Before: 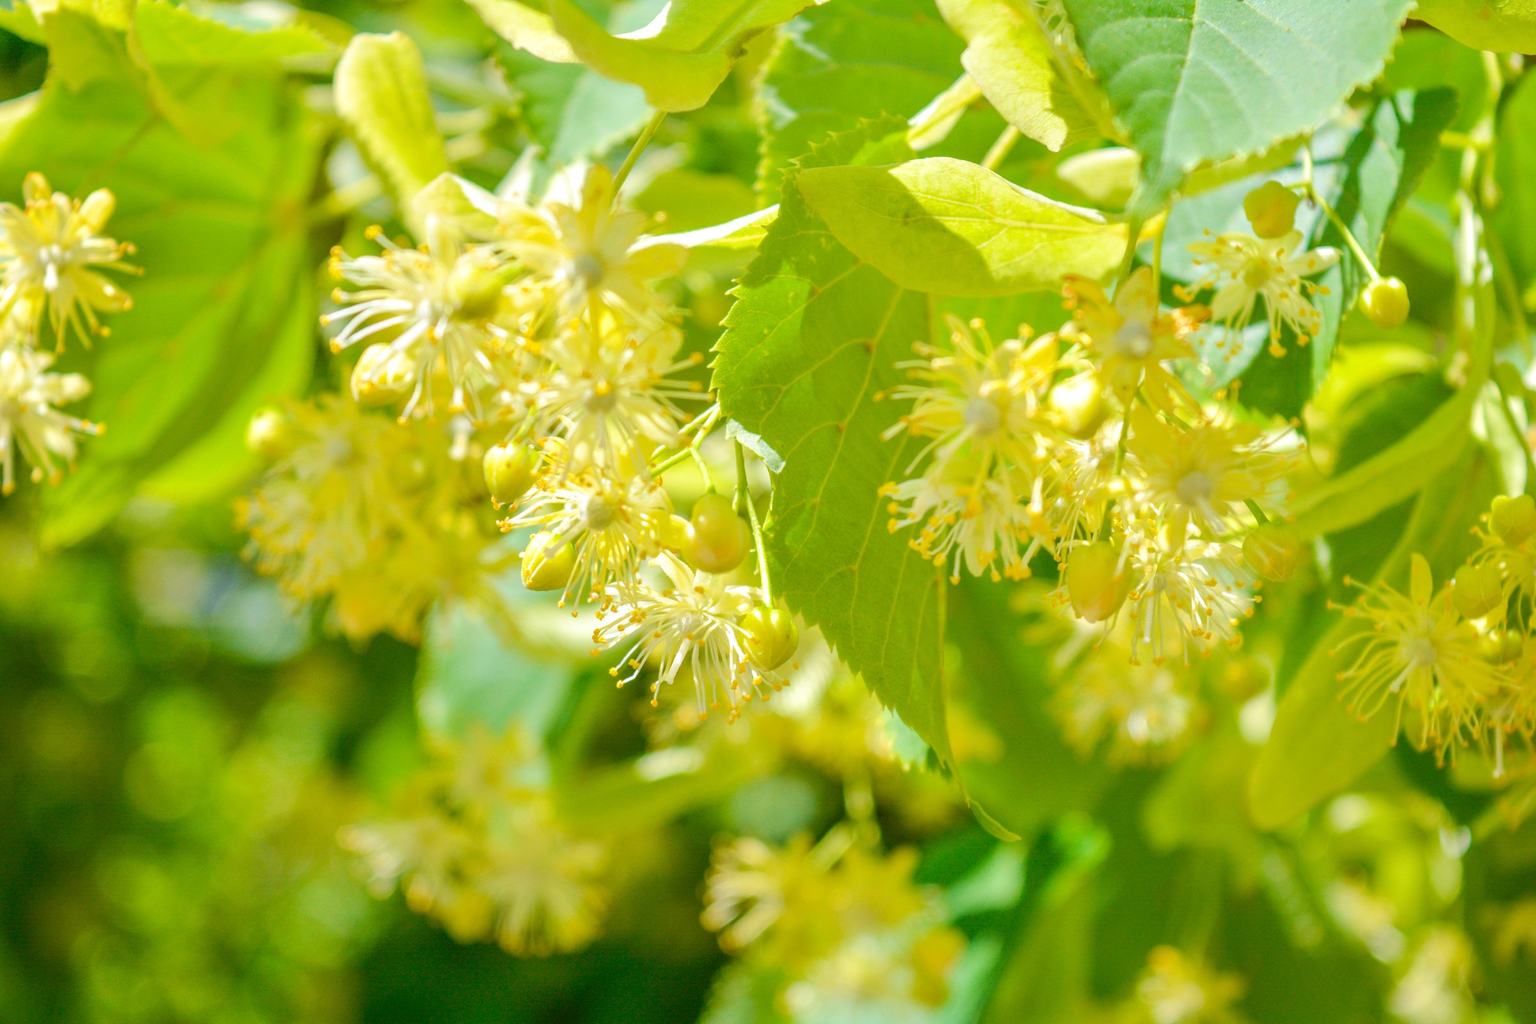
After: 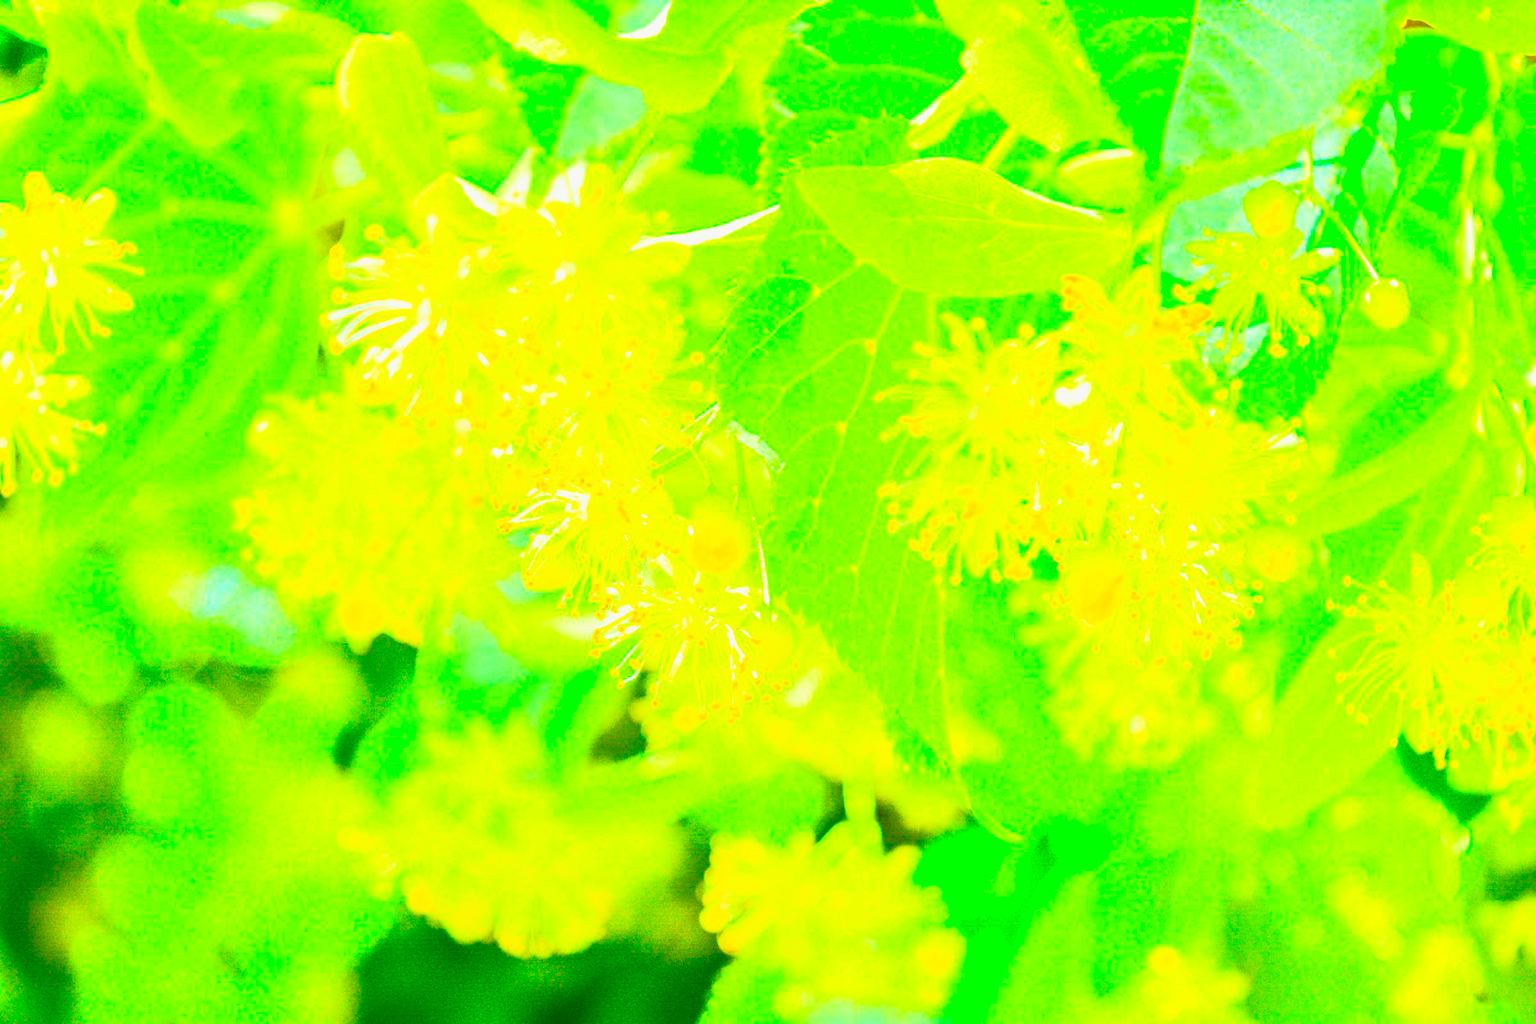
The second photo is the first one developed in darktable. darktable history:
shadows and highlights: shadows 25.69, white point adjustment -3.14, highlights -30.15
local contrast: detail 110%
contrast brightness saturation: contrast 0.987, brightness 0.993, saturation 1
exposure: black level correction 0, exposure 1.098 EV, compensate highlight preservation false
